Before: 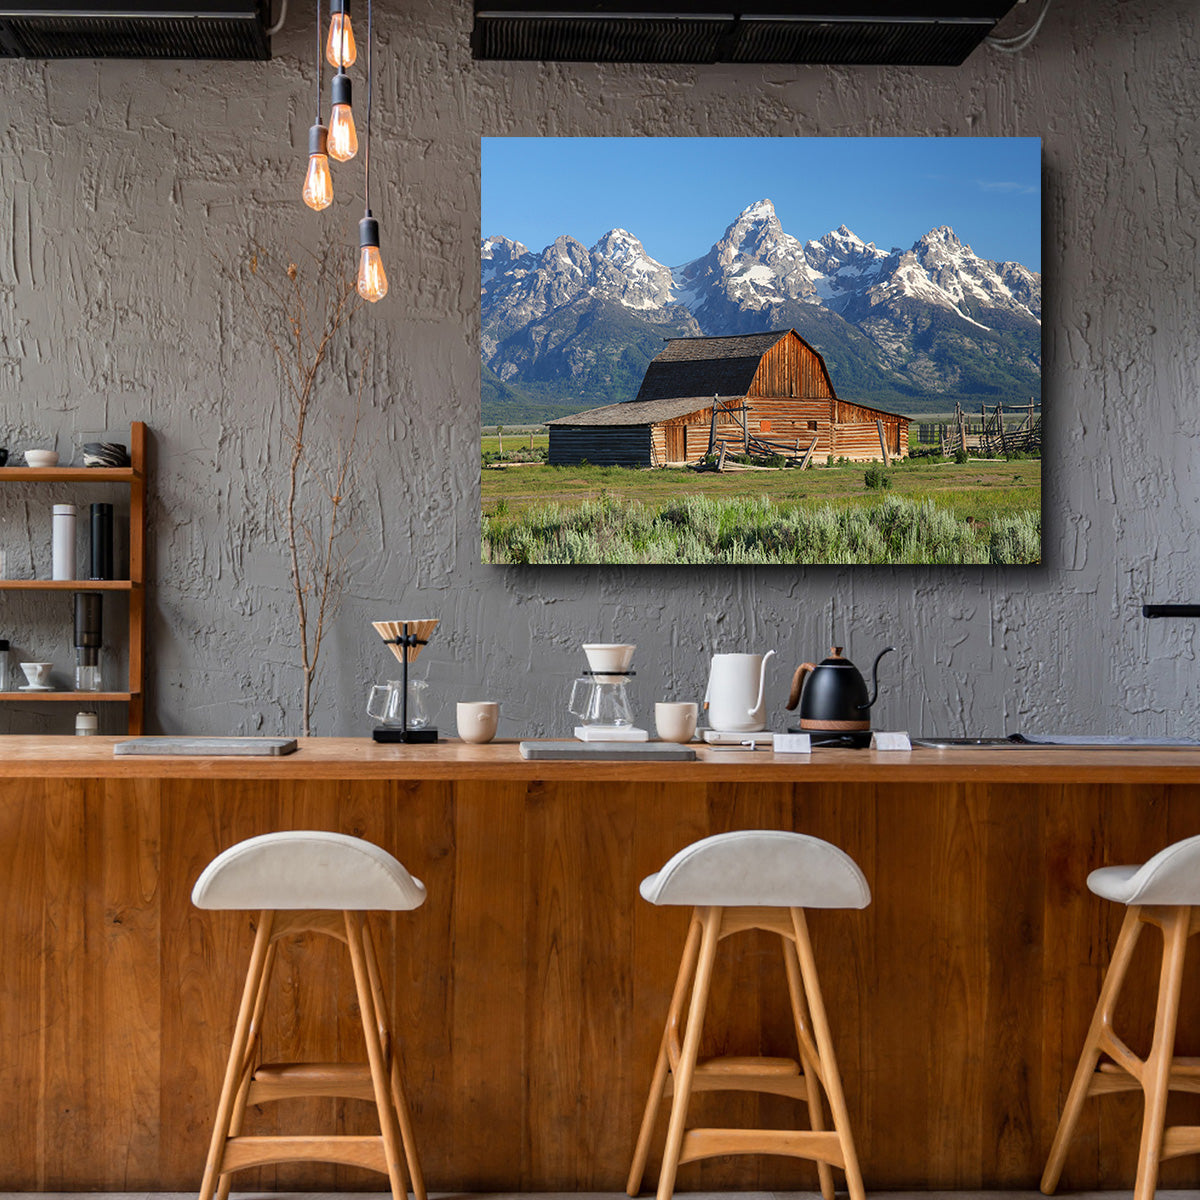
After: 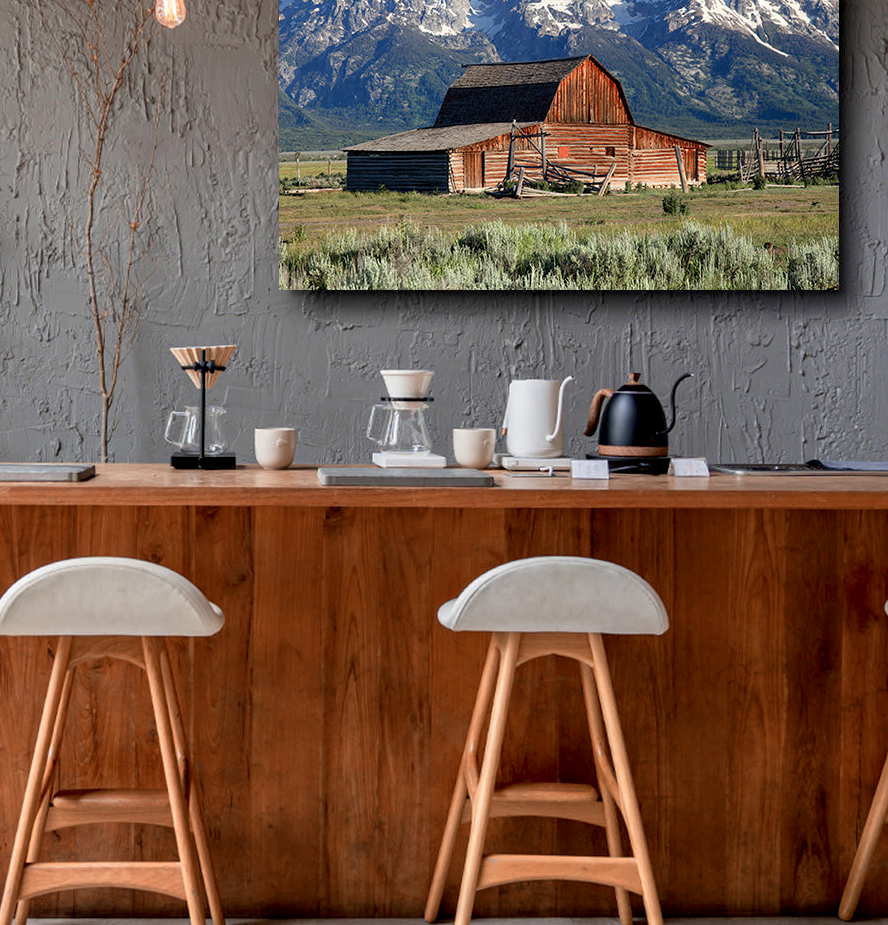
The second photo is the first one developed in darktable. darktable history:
color zones: curves: ch0 [(0, 0.473) (0.001, 0.473) (0.226, 0.548) (0.4, 0.589) (0.525, 0.54) (0.728, 0.403) (0.999, 0.473) (1, 0.473)]; ch1 [(0, 0.619) (0.001, 0.619) (0.234, 0.388) (0.4, 0.372) (0.528, 0.422) (0.732, 0.53) (0.999, 0.619) (1, 0.619)]; ch2 [(0, 0.547) (0.001, 0.547) (0.226, 0.45) (0.4, 0.525) (0.525, 0.585) (0.8, 0.511) (0.999, 0.547) (1, 0.547)]
exposure: black level correction 0.007, compensate highlight preservation false
crop: left 16.871%, top 22.857%, right 9.116%
